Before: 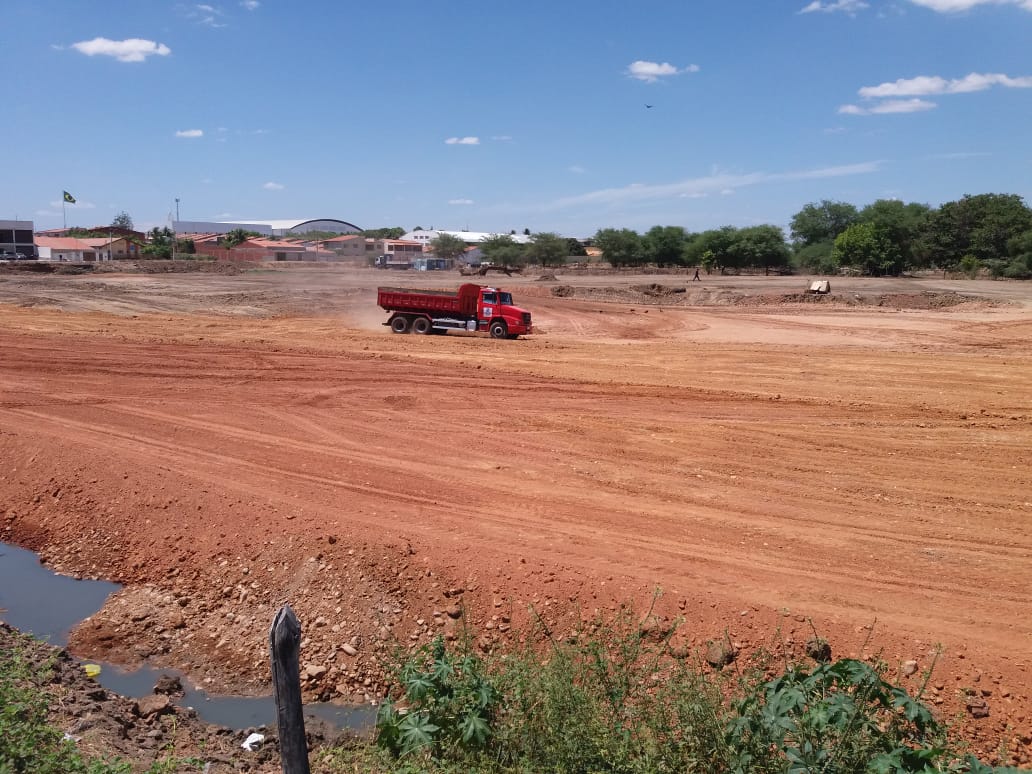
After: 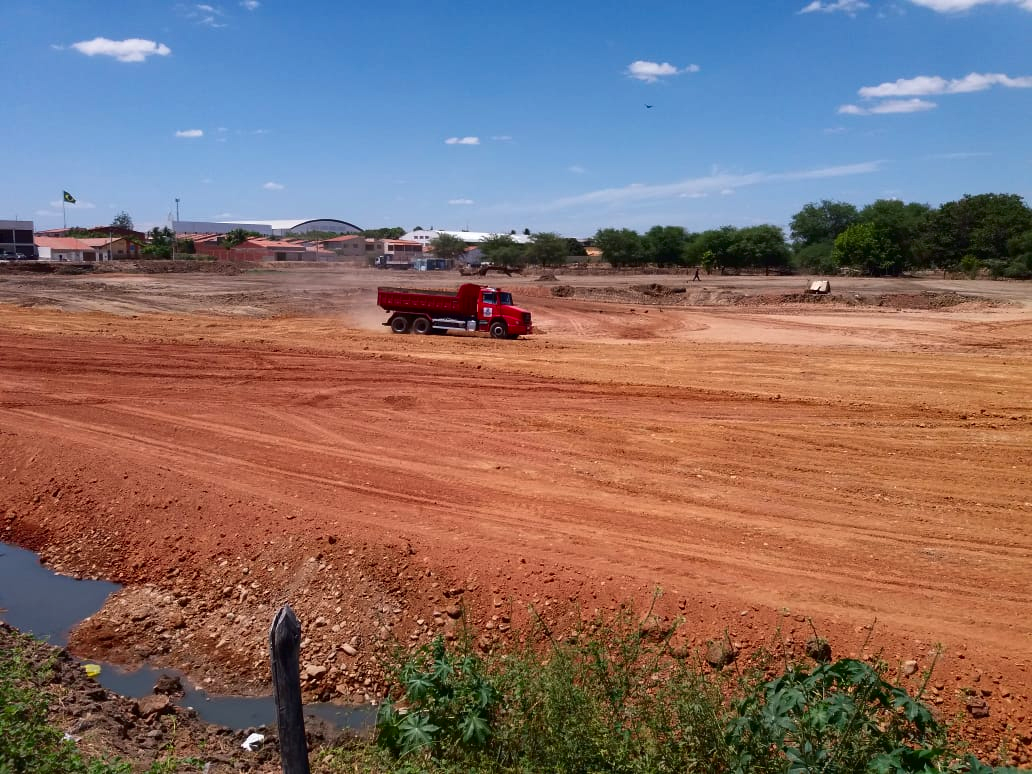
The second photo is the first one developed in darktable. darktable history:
contrast brightness saturation: contrast 0.122, brightness -0.119, saturation 0.198
